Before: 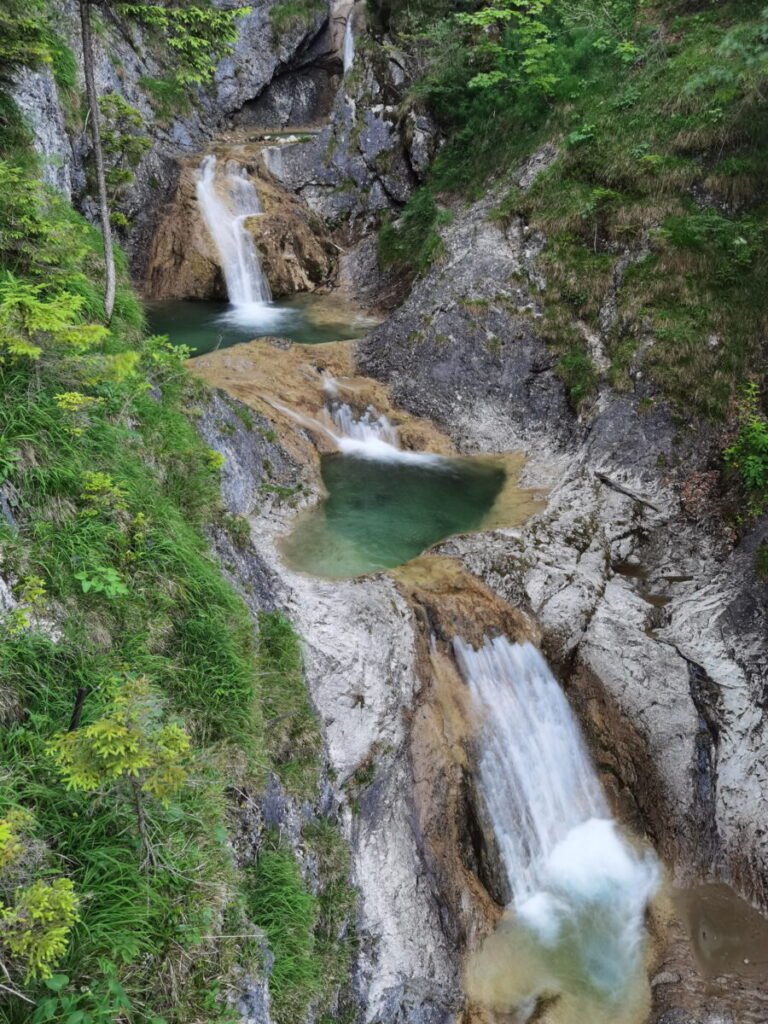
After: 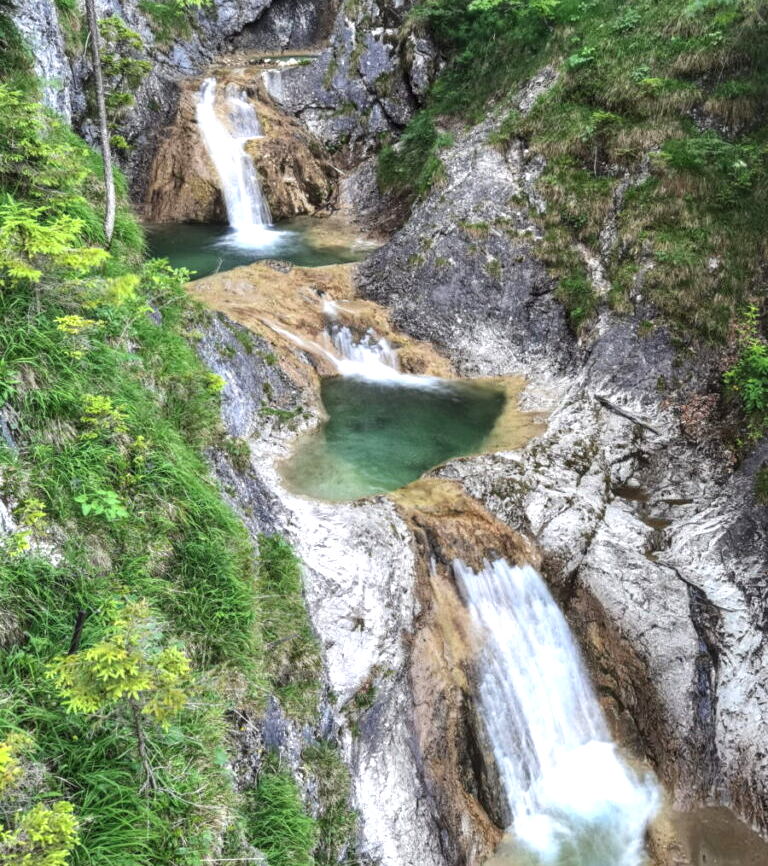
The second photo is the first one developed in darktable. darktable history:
exposure: black level correction -0.002, exposure 0.705 EV, compensate highlight preservation false
local contrast: on, module defaults
crop: top 7.575%, bottom 7.773%
